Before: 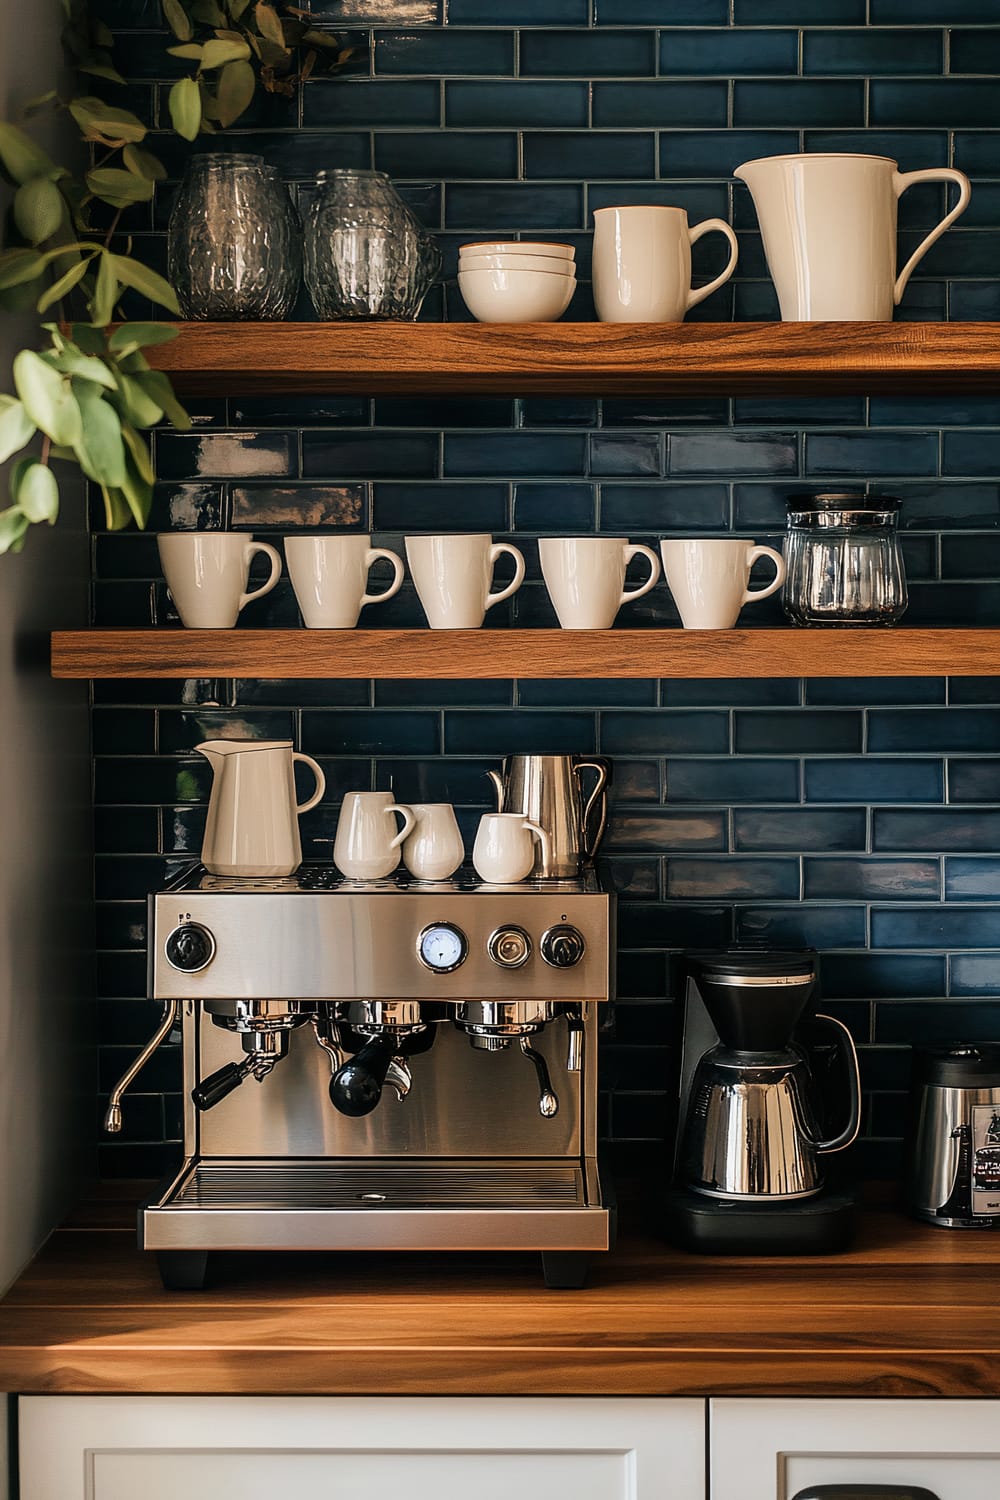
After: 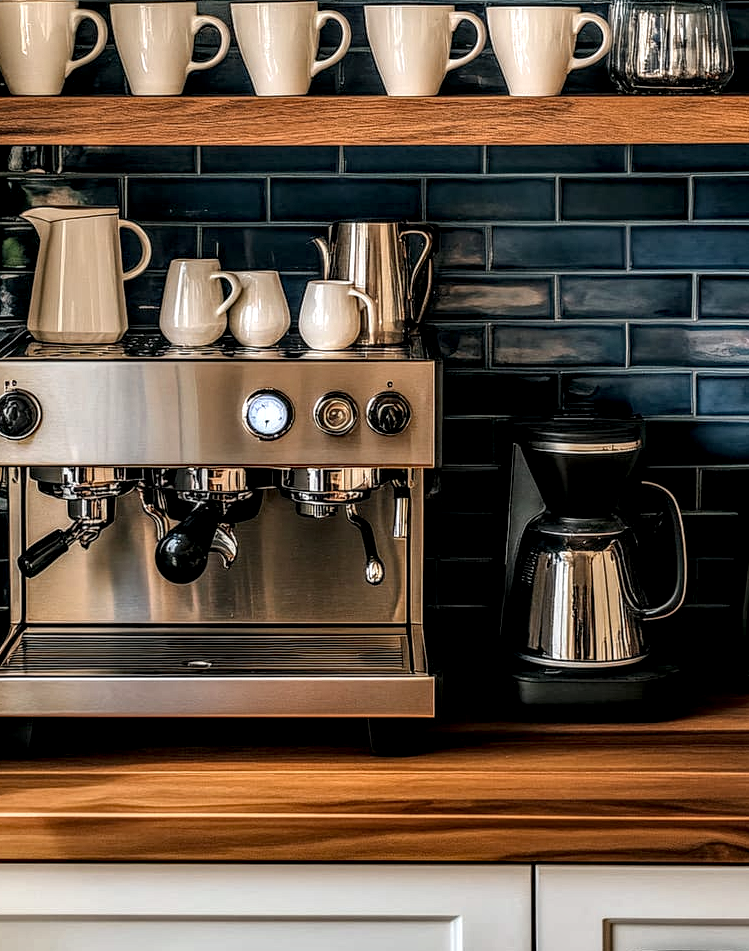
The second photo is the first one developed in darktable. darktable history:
local contrast: highlights 12%, shadows 38%, detail 184%, midtone range 0.471
crop and rotate: left 17.481%, top 35.576%, right 7.601%, bottom 0.993%
haze removal: compatibility mode true, adaptive false
